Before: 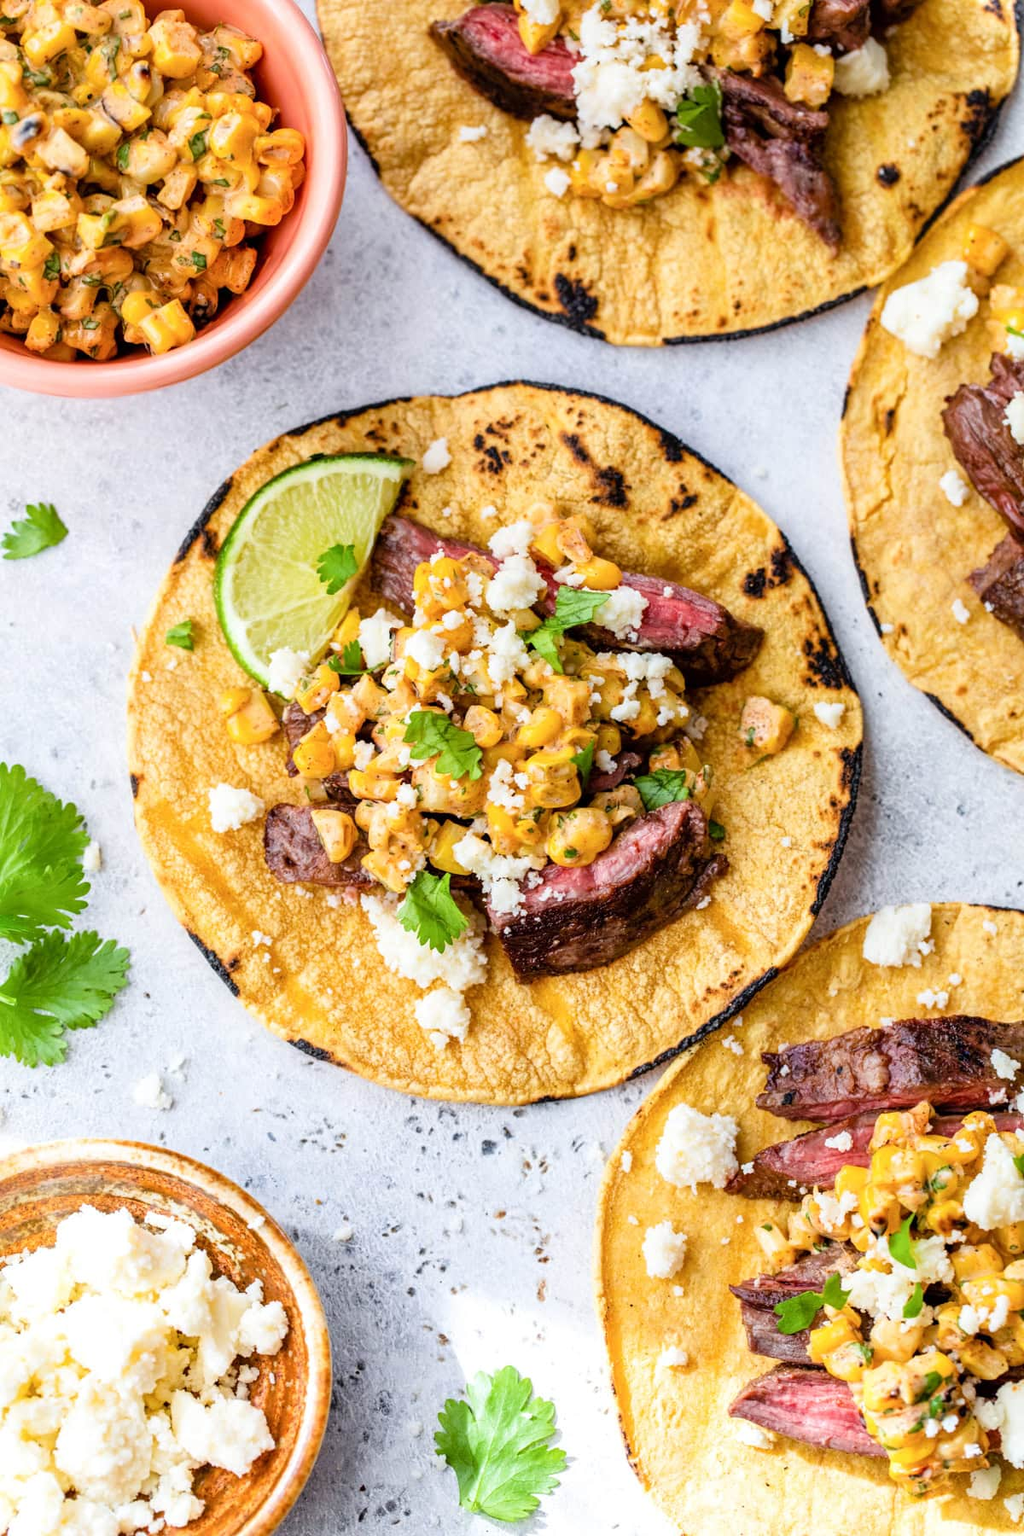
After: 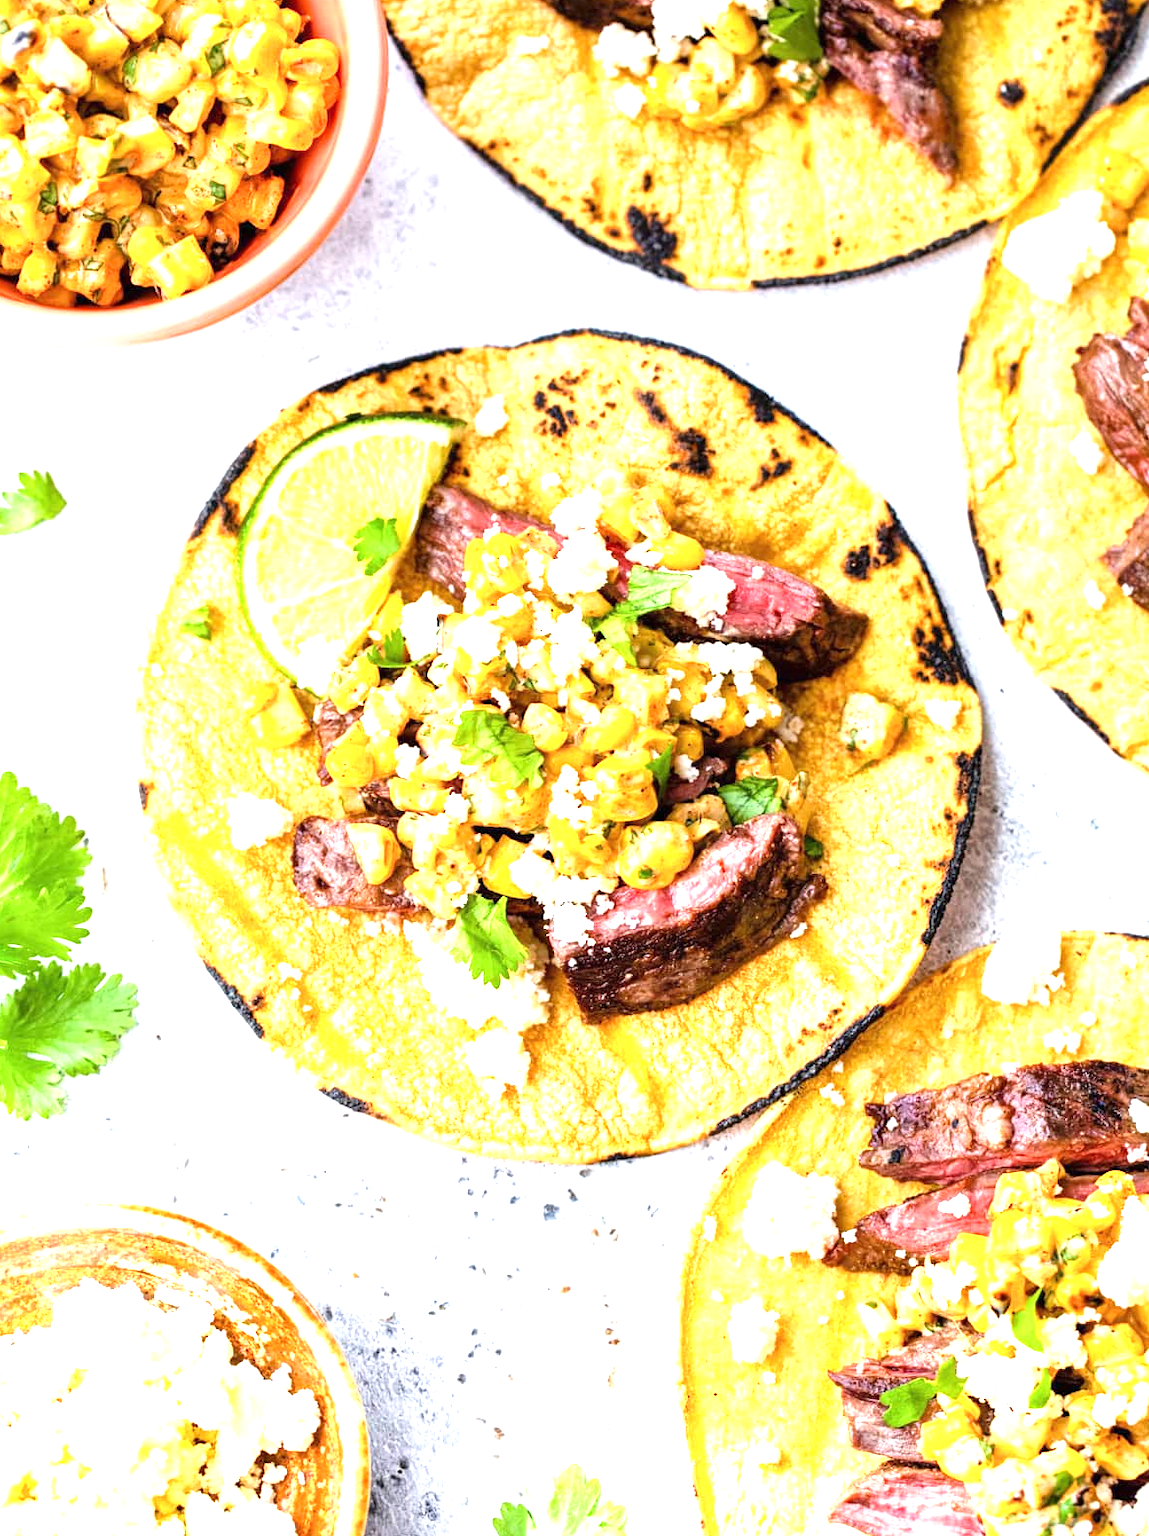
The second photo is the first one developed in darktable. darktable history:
exposure: black level correction 0, exposure 1.298 EV, compensate highlight preservation false
color correction: highlights a* 0.048, highlights b* -0.522
crop: left 1.074%, top 6.188%, right 1.376%, bottom 6.938%
